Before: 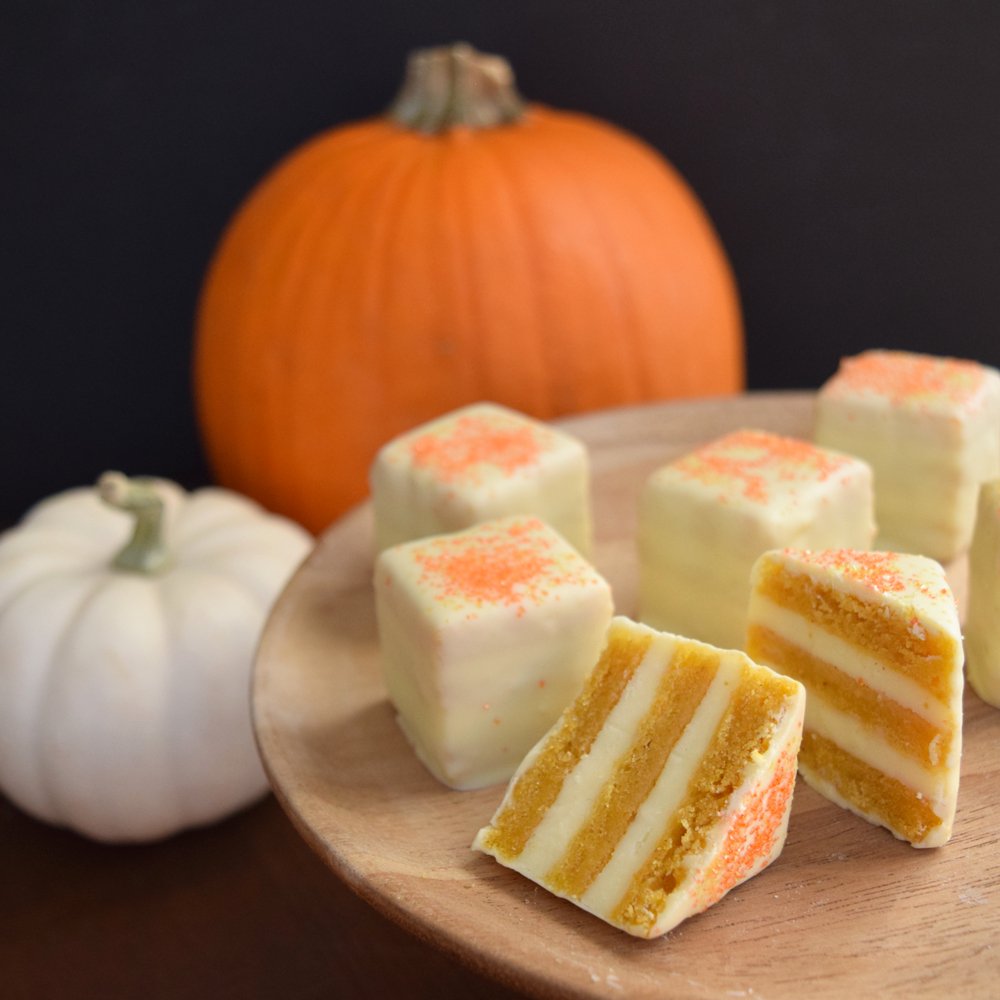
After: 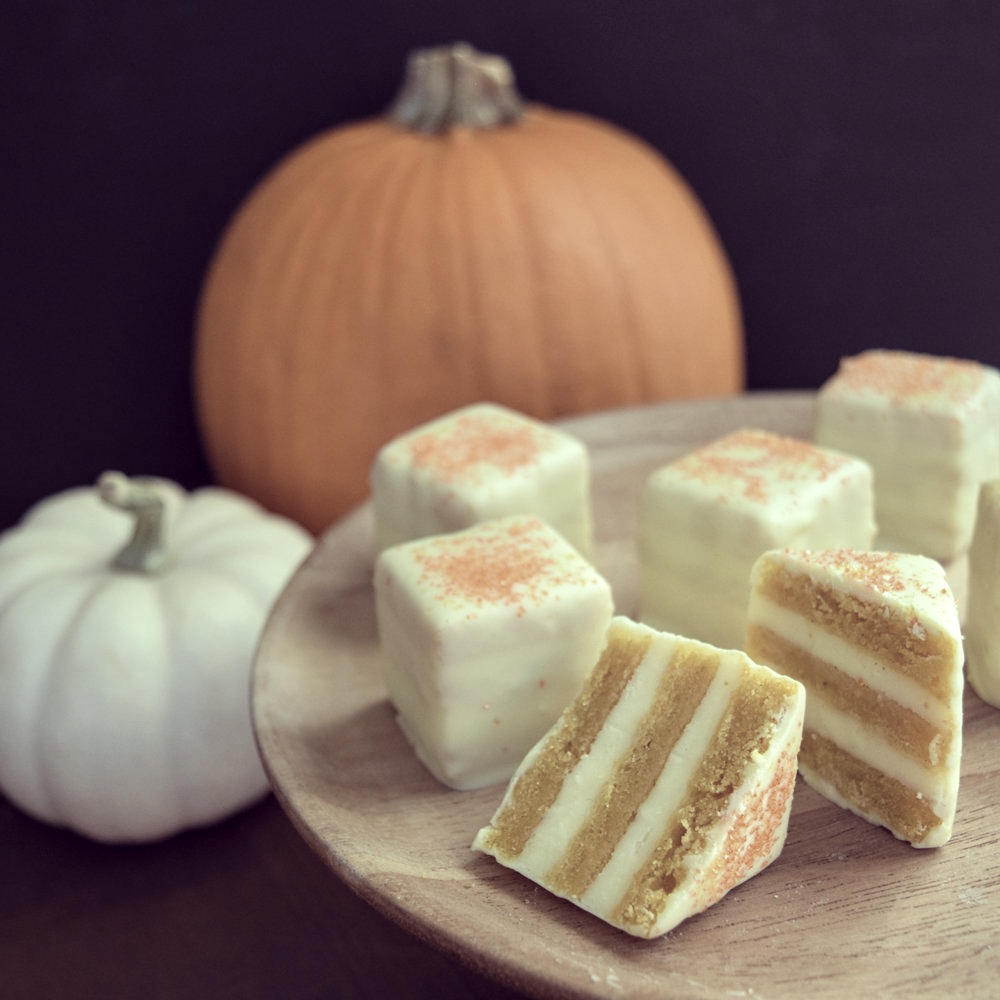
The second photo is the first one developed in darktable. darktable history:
color calibration: illuminant as shot in camera, x 0.358, y 0.373, temperature 4628.91 K
levels: levels [0.031, 0.5, 0.969]
local contrast: on, module defaults
velvia: on, module defaults
color correction: highlights a* -20.17, highlights b* 20.27, shadows a* 20.03, shadows b* -20.46, saturation 0.43
